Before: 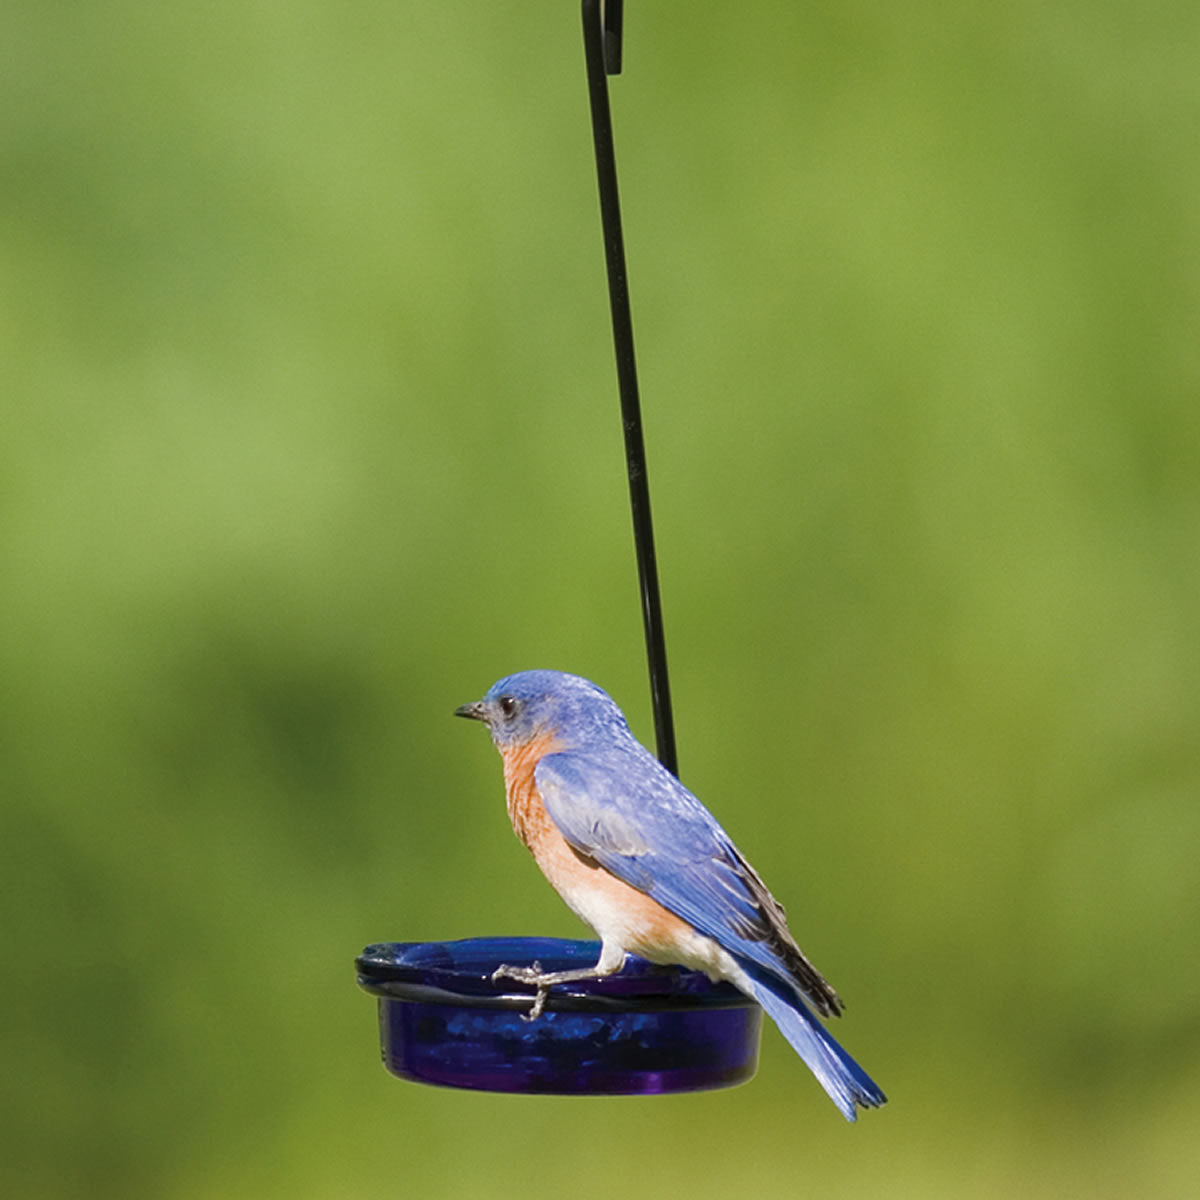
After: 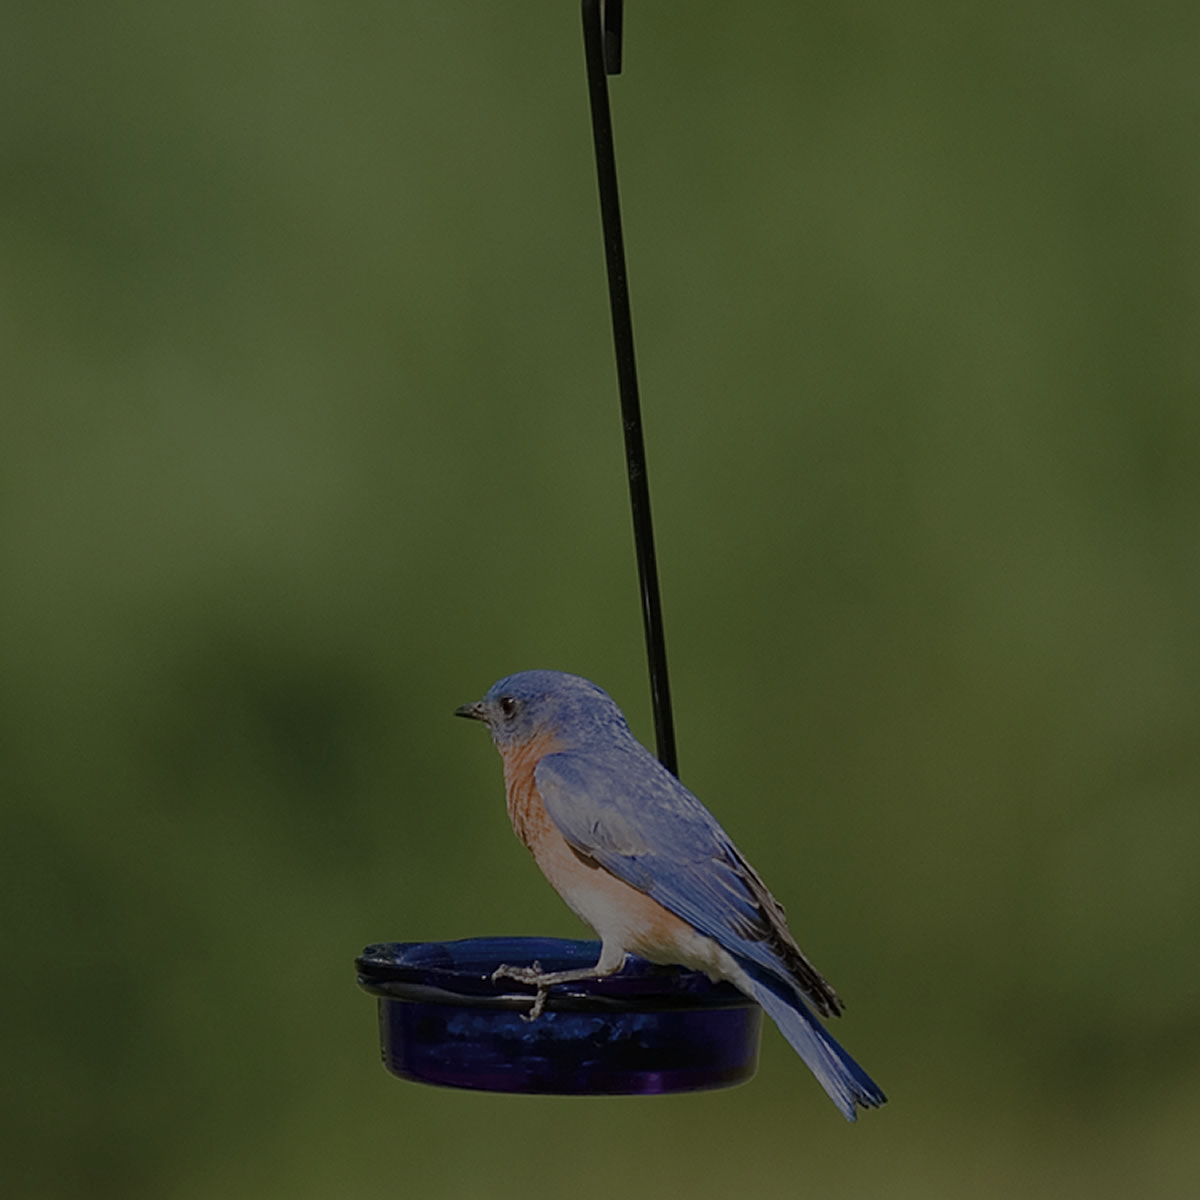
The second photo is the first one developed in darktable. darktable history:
sharpen: on, module defaults
color balance rgb: perceptual brilliance grading › global brilliance -48.39%
